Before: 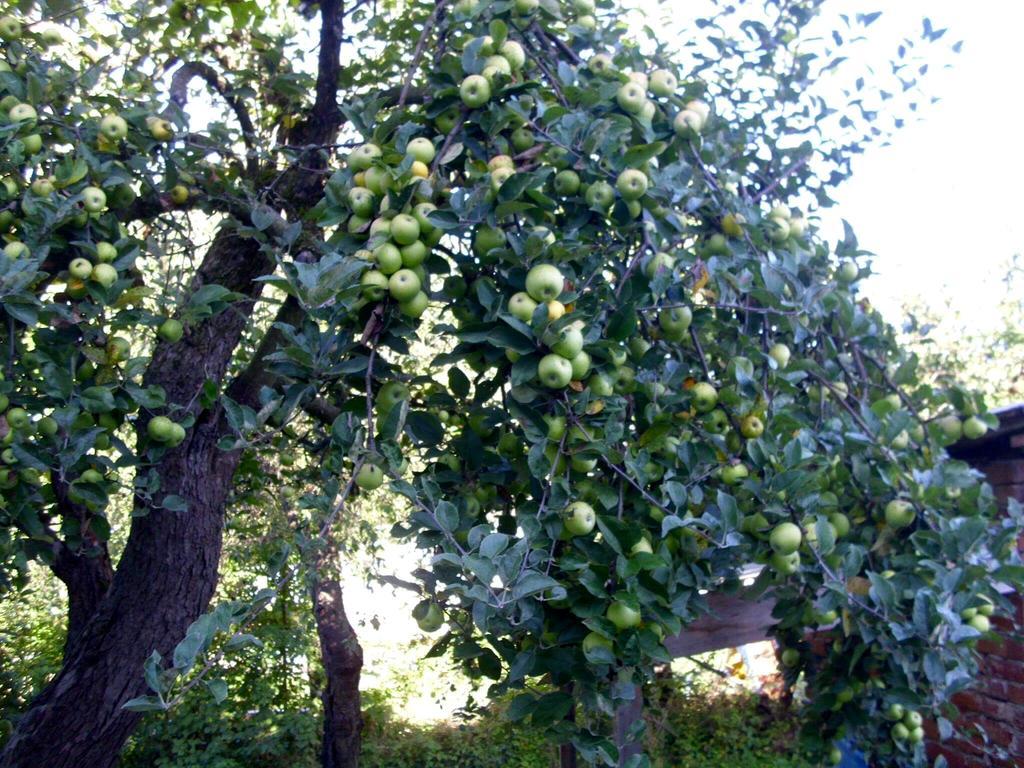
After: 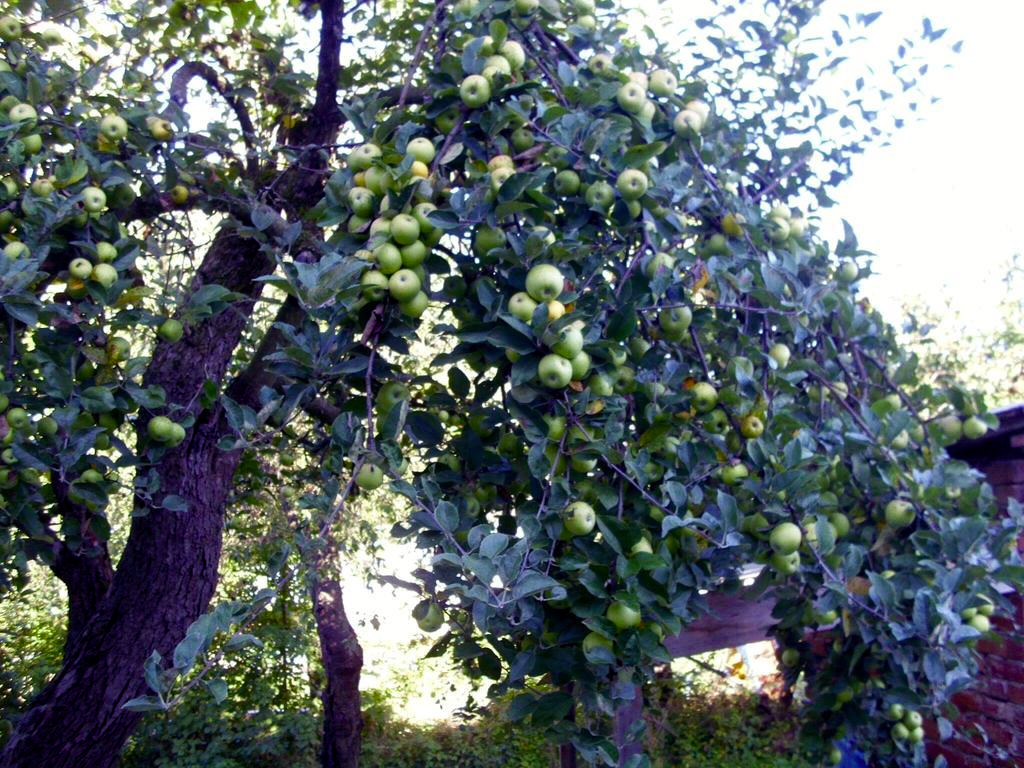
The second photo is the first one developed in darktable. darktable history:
color balance rgb: shadows lift › luminance -21.691%, shadows lift › chroma 9.066%, shadows lift › hue 285.8°, power › chroma 0.239%, power › hue 61.7°, linear chroma grading › global chroma -15.729%, perceptual saturation grading › global saturation 27.585%, perceptual saturation grading › highlights -25.873%, perceptual saturation grading › shadows 25.707%, global vibrance 20%
